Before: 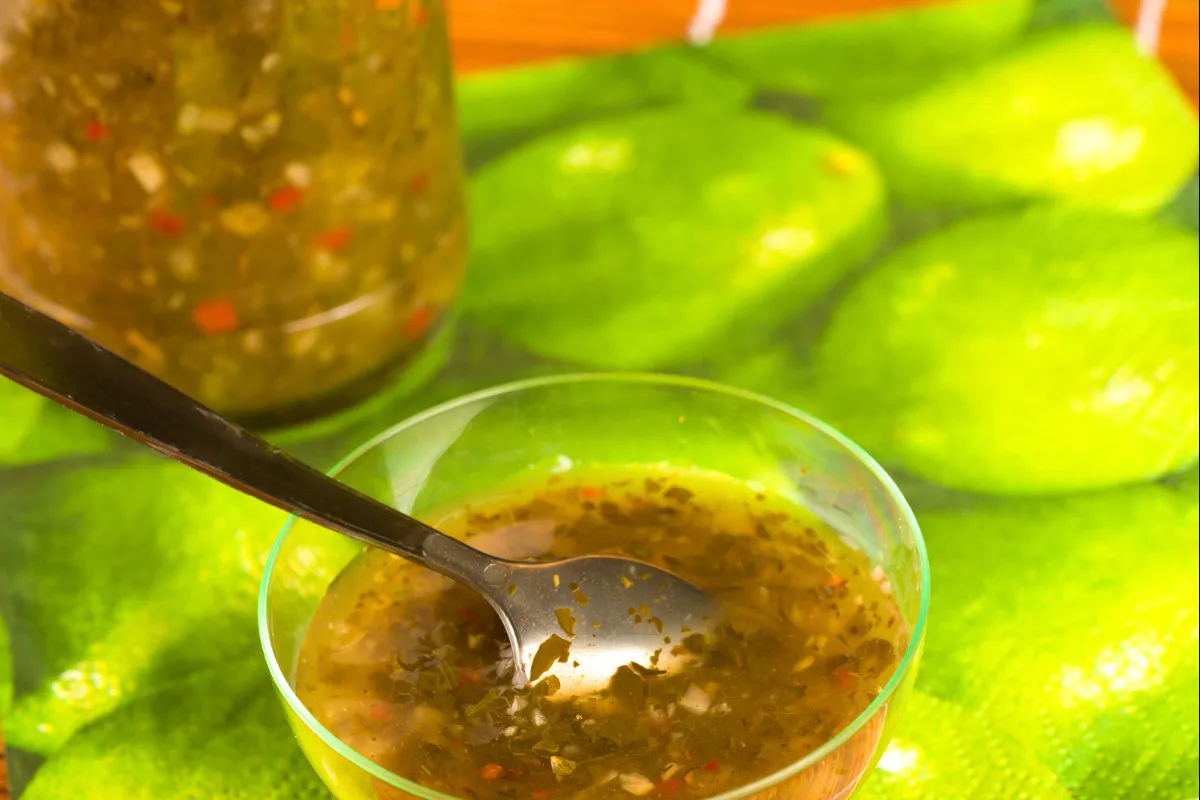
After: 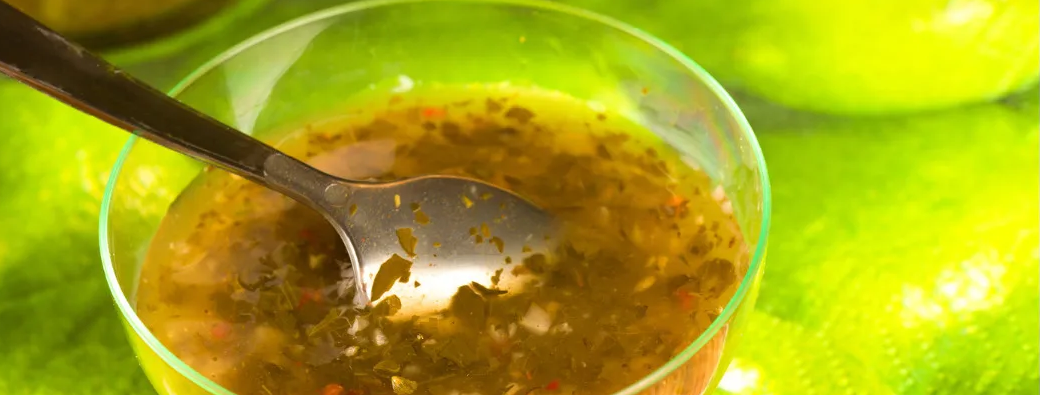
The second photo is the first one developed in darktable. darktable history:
crop and rotate: left 13.297%, top 47.604%, bottom 2.922%
